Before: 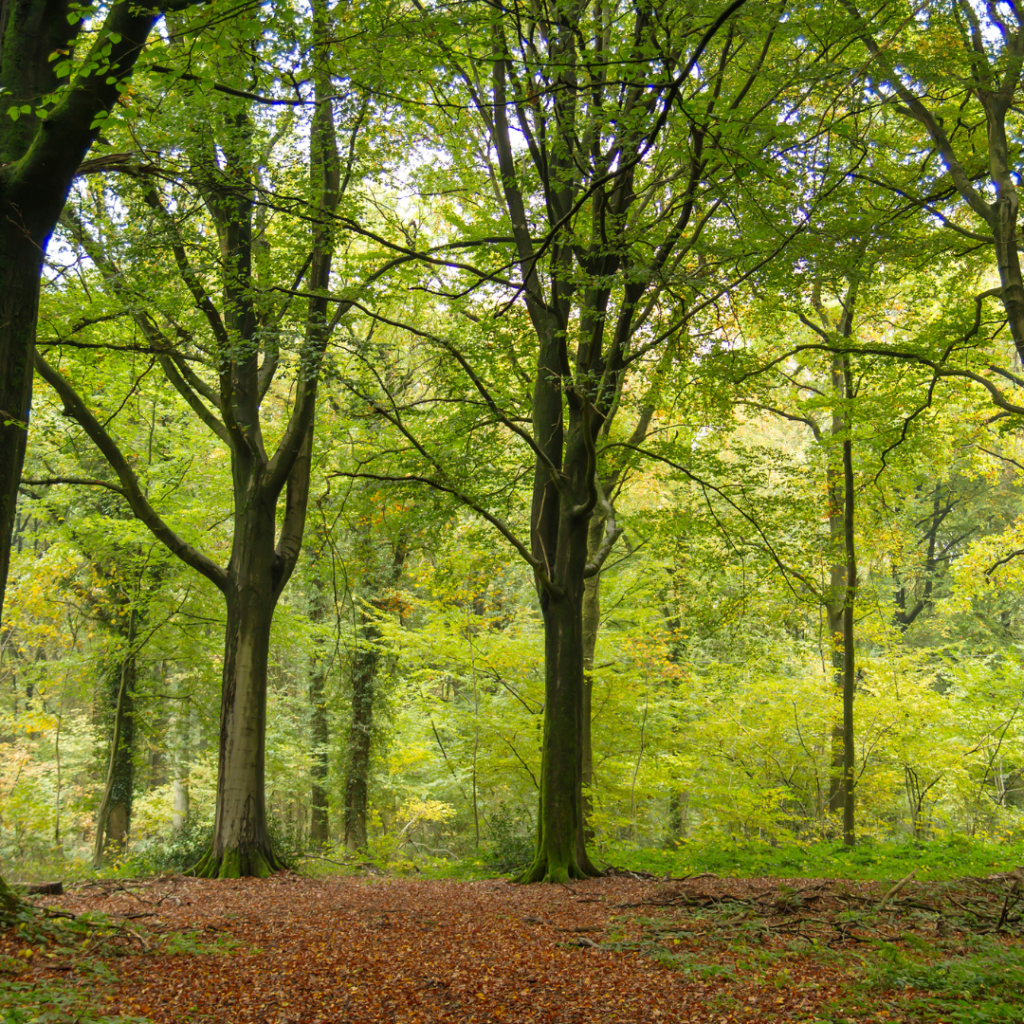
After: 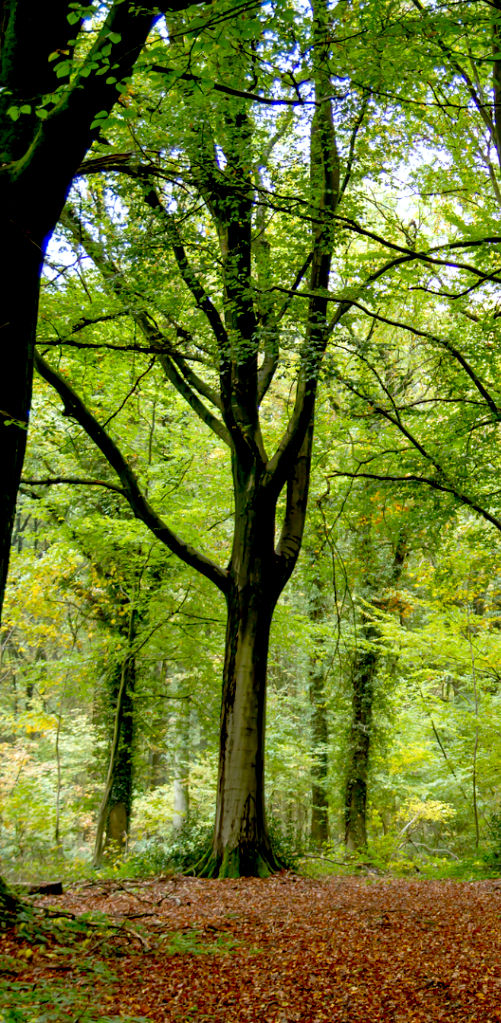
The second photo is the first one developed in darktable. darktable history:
exposure: black level correction 0.026, exposure 0.181 EV, compensate highlight preservation false
color calibration: illuminant as shot in camera, x 0.37, y 0.382, temperature 4313.54 K
crop and rotate: left 0.049%, top 0%, right 51.023%
